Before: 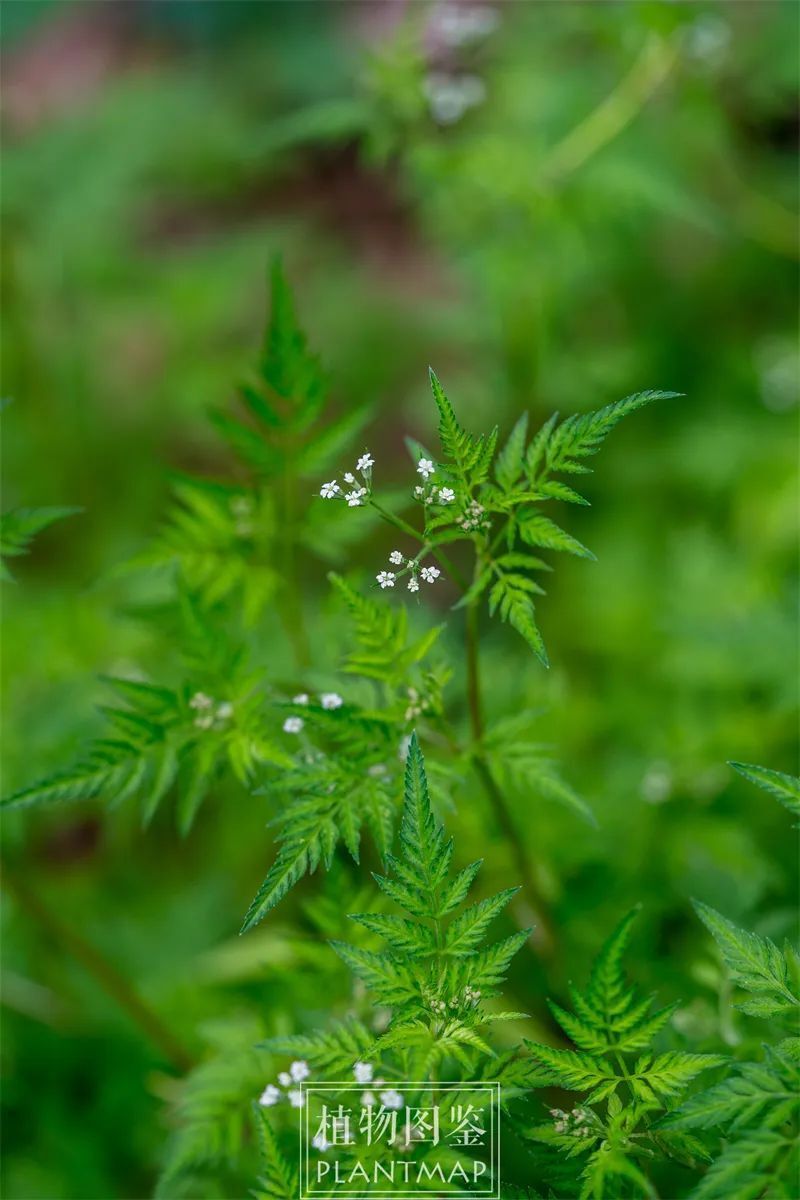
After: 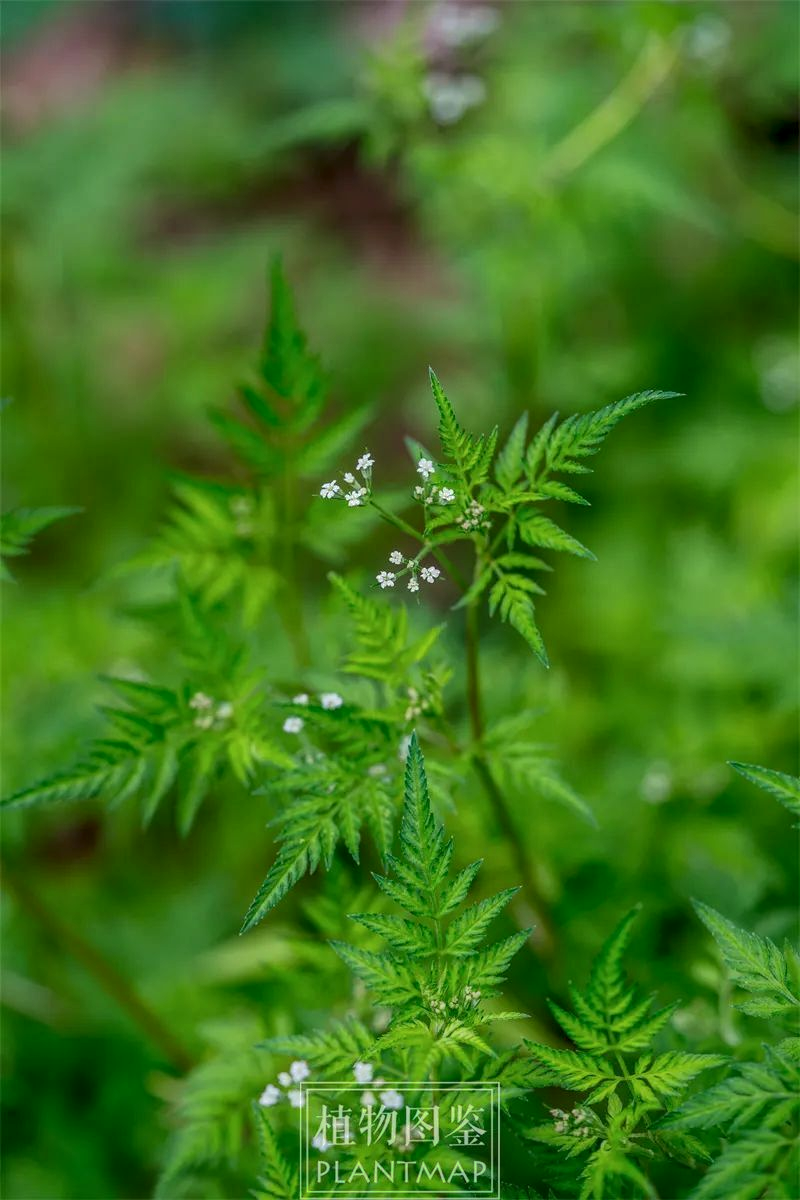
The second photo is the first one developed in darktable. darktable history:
shadows and highlights: shadows 24.95, highlights -71.21
local contrast: on, module defaults
